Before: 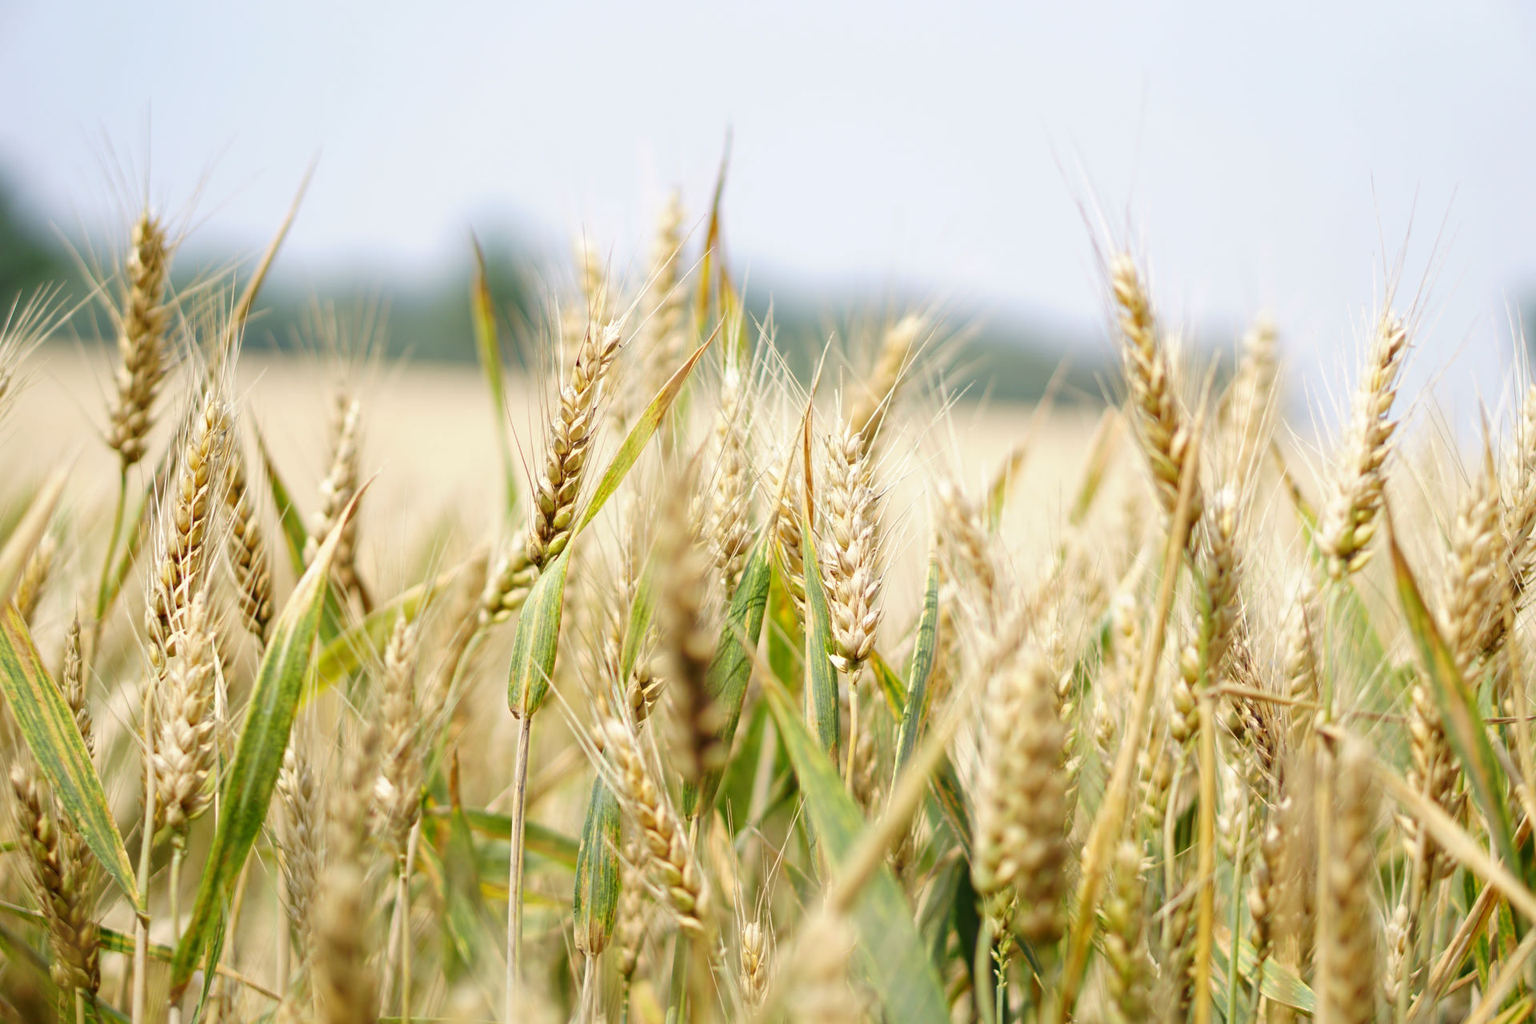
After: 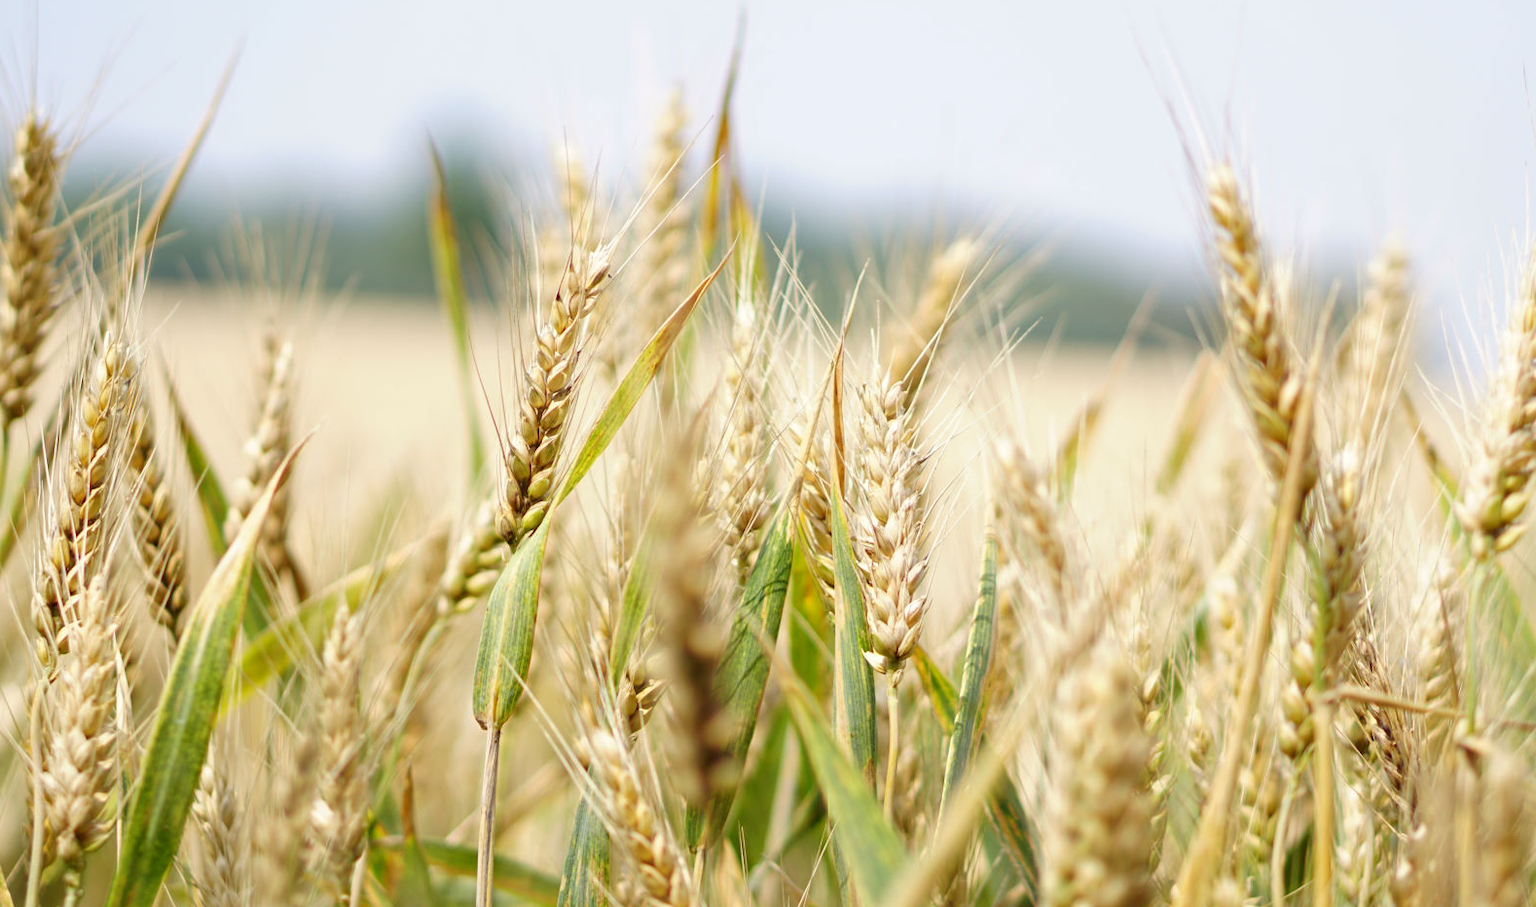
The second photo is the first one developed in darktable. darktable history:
crop: left 7.766%, top 11.681%, right 10.044%, bottom 15.431%
